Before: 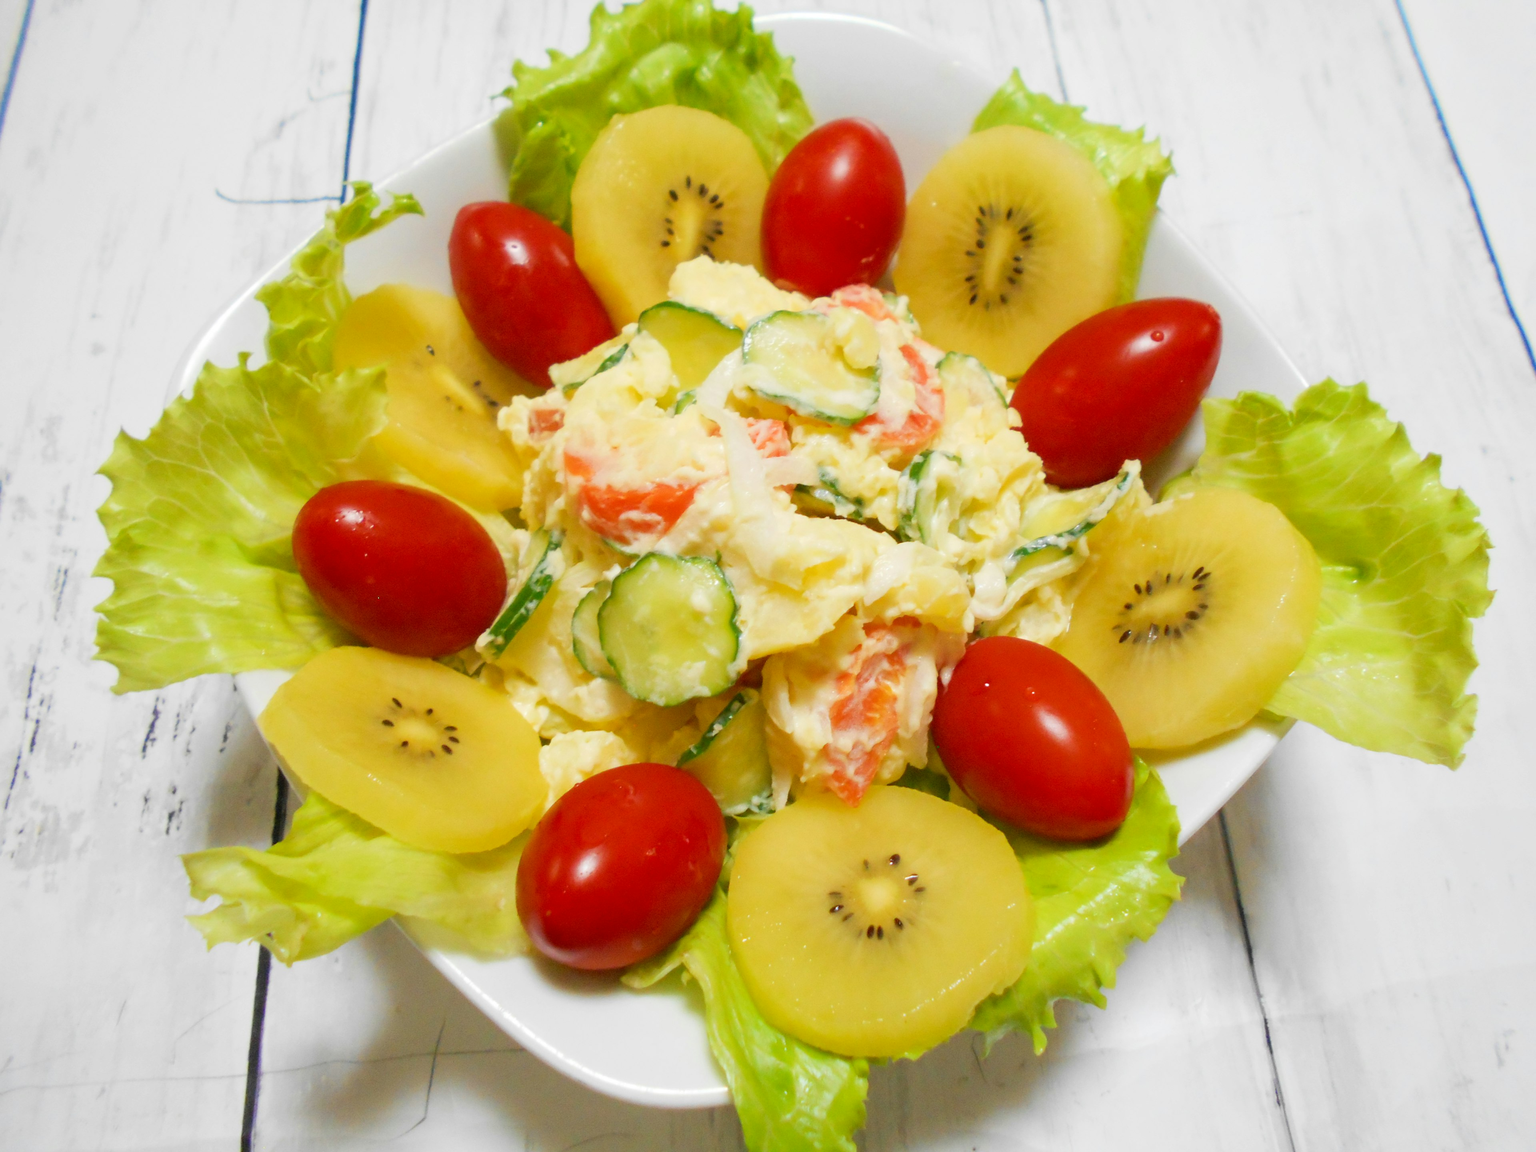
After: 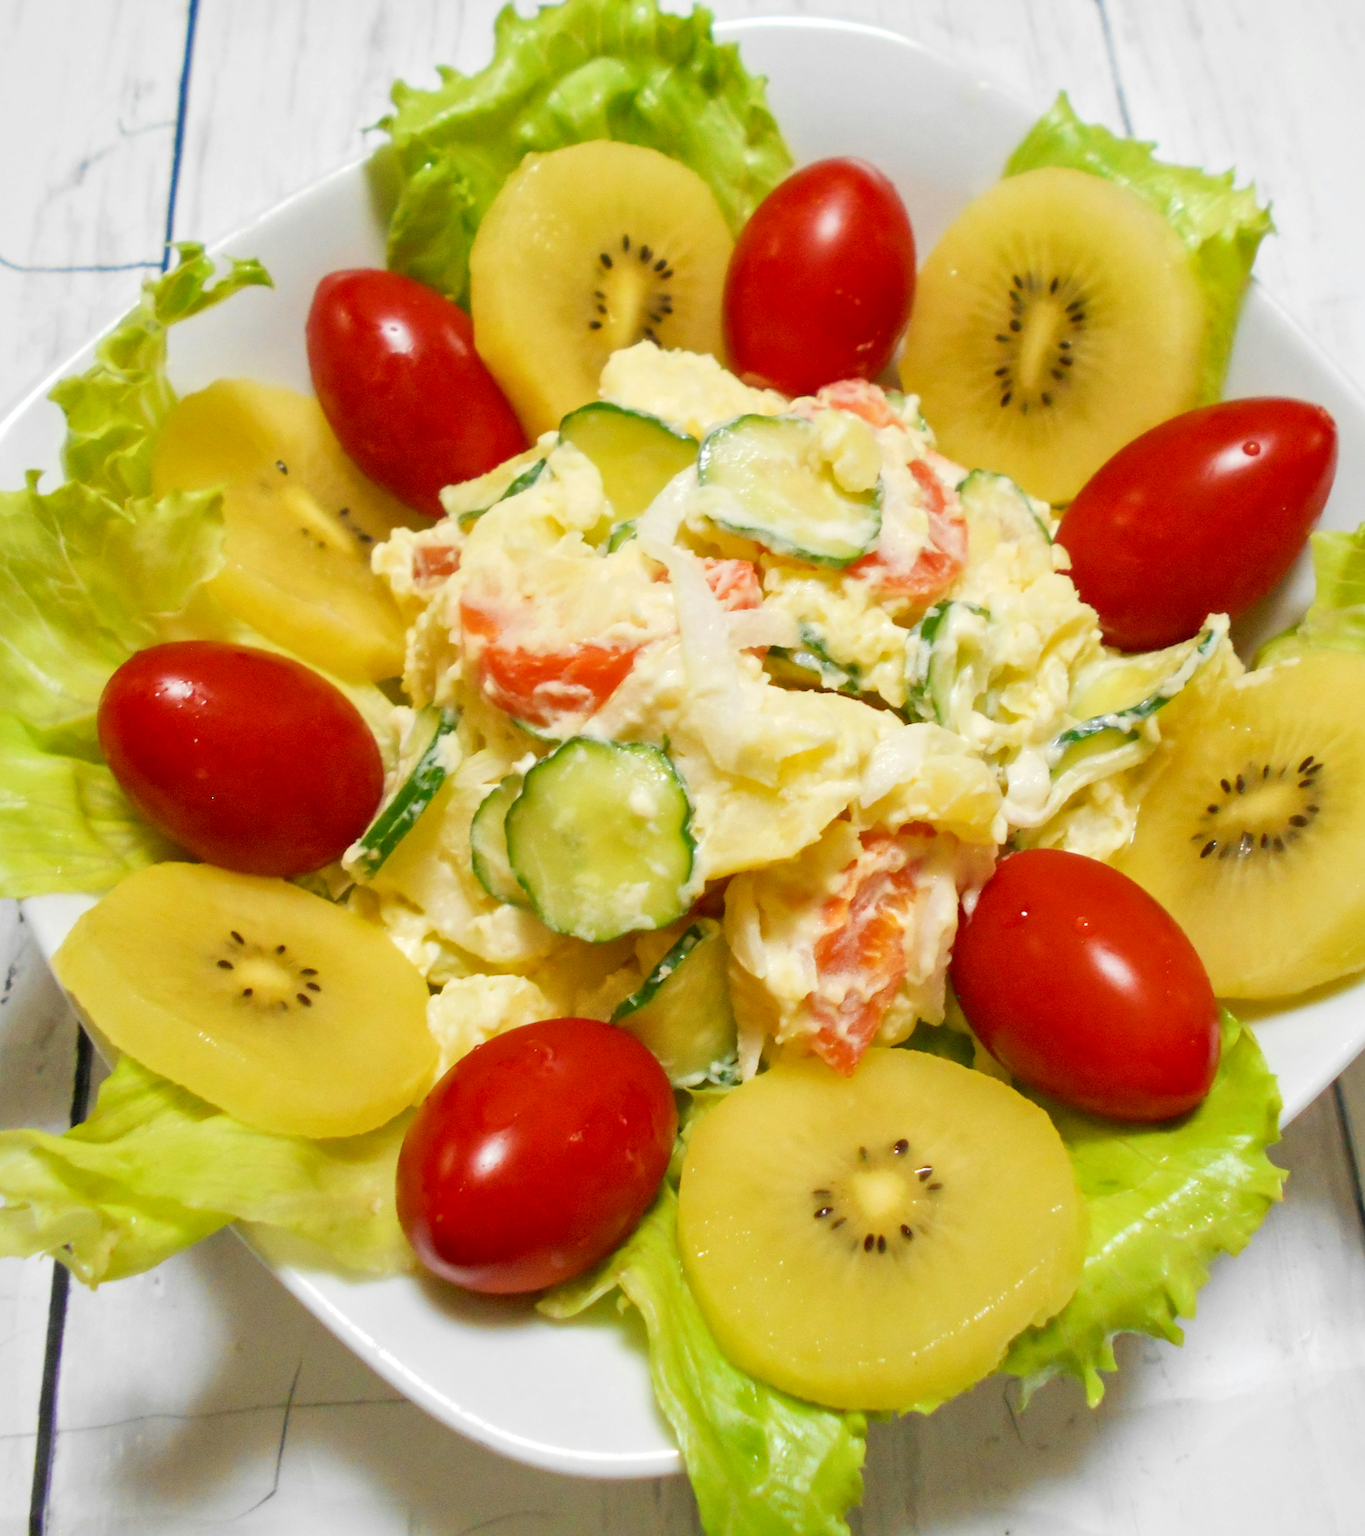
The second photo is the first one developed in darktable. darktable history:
local contrast: mode bilateral grid, contrast 21, coarseness 49, detail 132%, midtone range 0.2
crop and rotate: left 14.291%, right 19.048%
